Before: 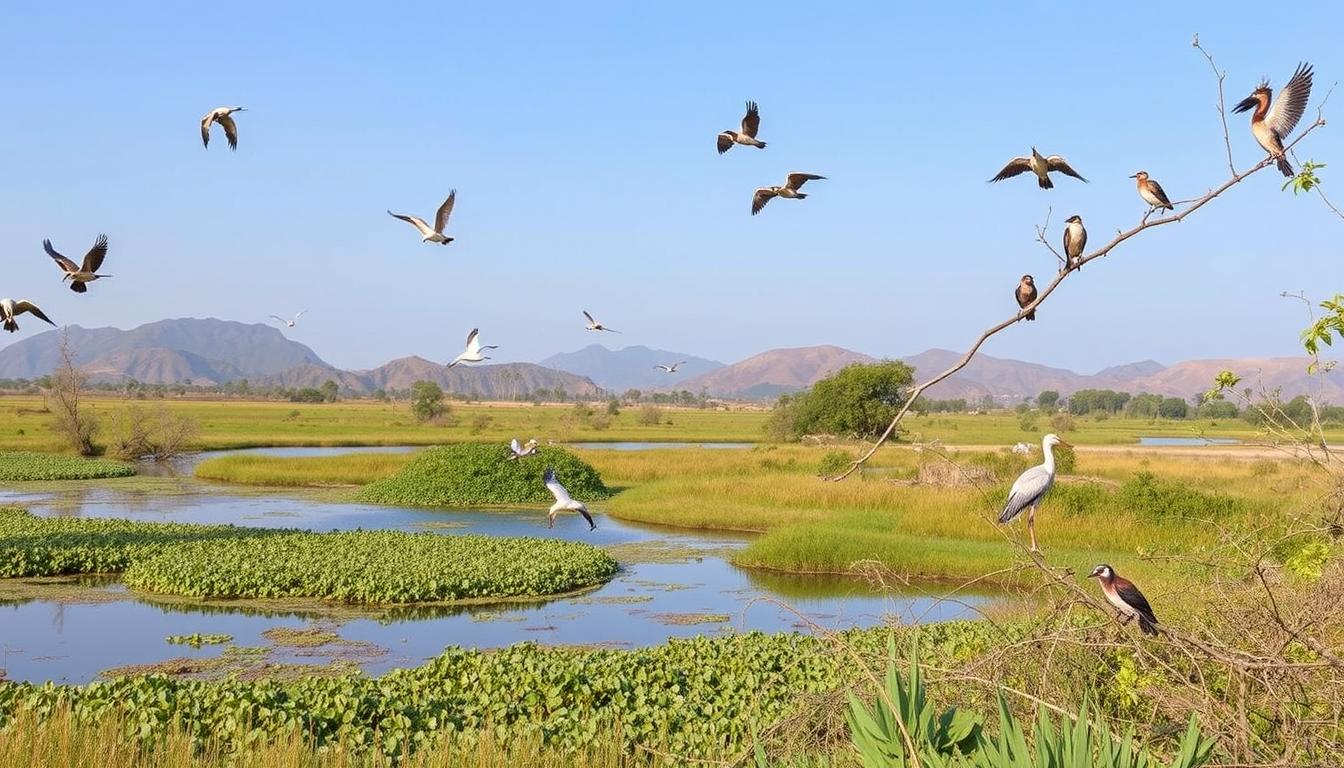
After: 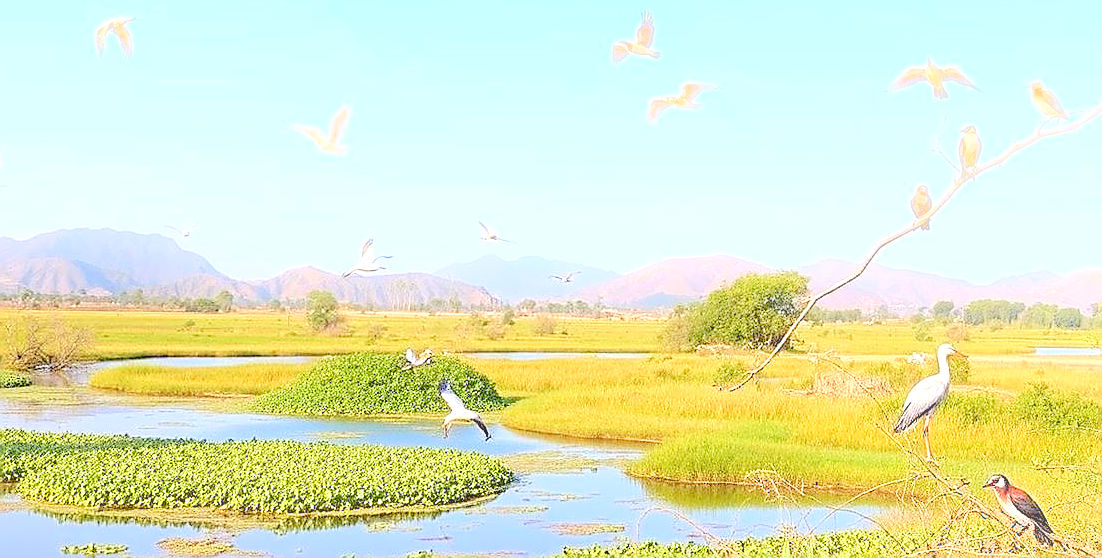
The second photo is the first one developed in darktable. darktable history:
exposure: black level correction 0.001, exposure 0.675 EV, compensate highlight preservation false
crop: left 7.856%, top 11.836%, right 10.12%, bottom 15.387%
bloom: size 9%, threshold 100%, strength 7%
levels: levels [0.072, 0.414, 0.976]
tone equalizer: on, module defaults
color zones: curves: ch0 [(0, 0.5) (0.143, 0.5) (0.286, 0.5) (0.429, 0.5) (0.571, 0.5) (0.714, 0.476) (0.857, 0.5) (1, 0.5)]; ch2 [(0, 0.5) (0.143, 0.5) (0.286, 0.5) (0.429, 0.5) (0.571, 0.5) (0.714, 0.487) (0.857, 0.5) (1, 0.5)]
sharpen: radius 1.4, amount 1.25, threshold 0.7
